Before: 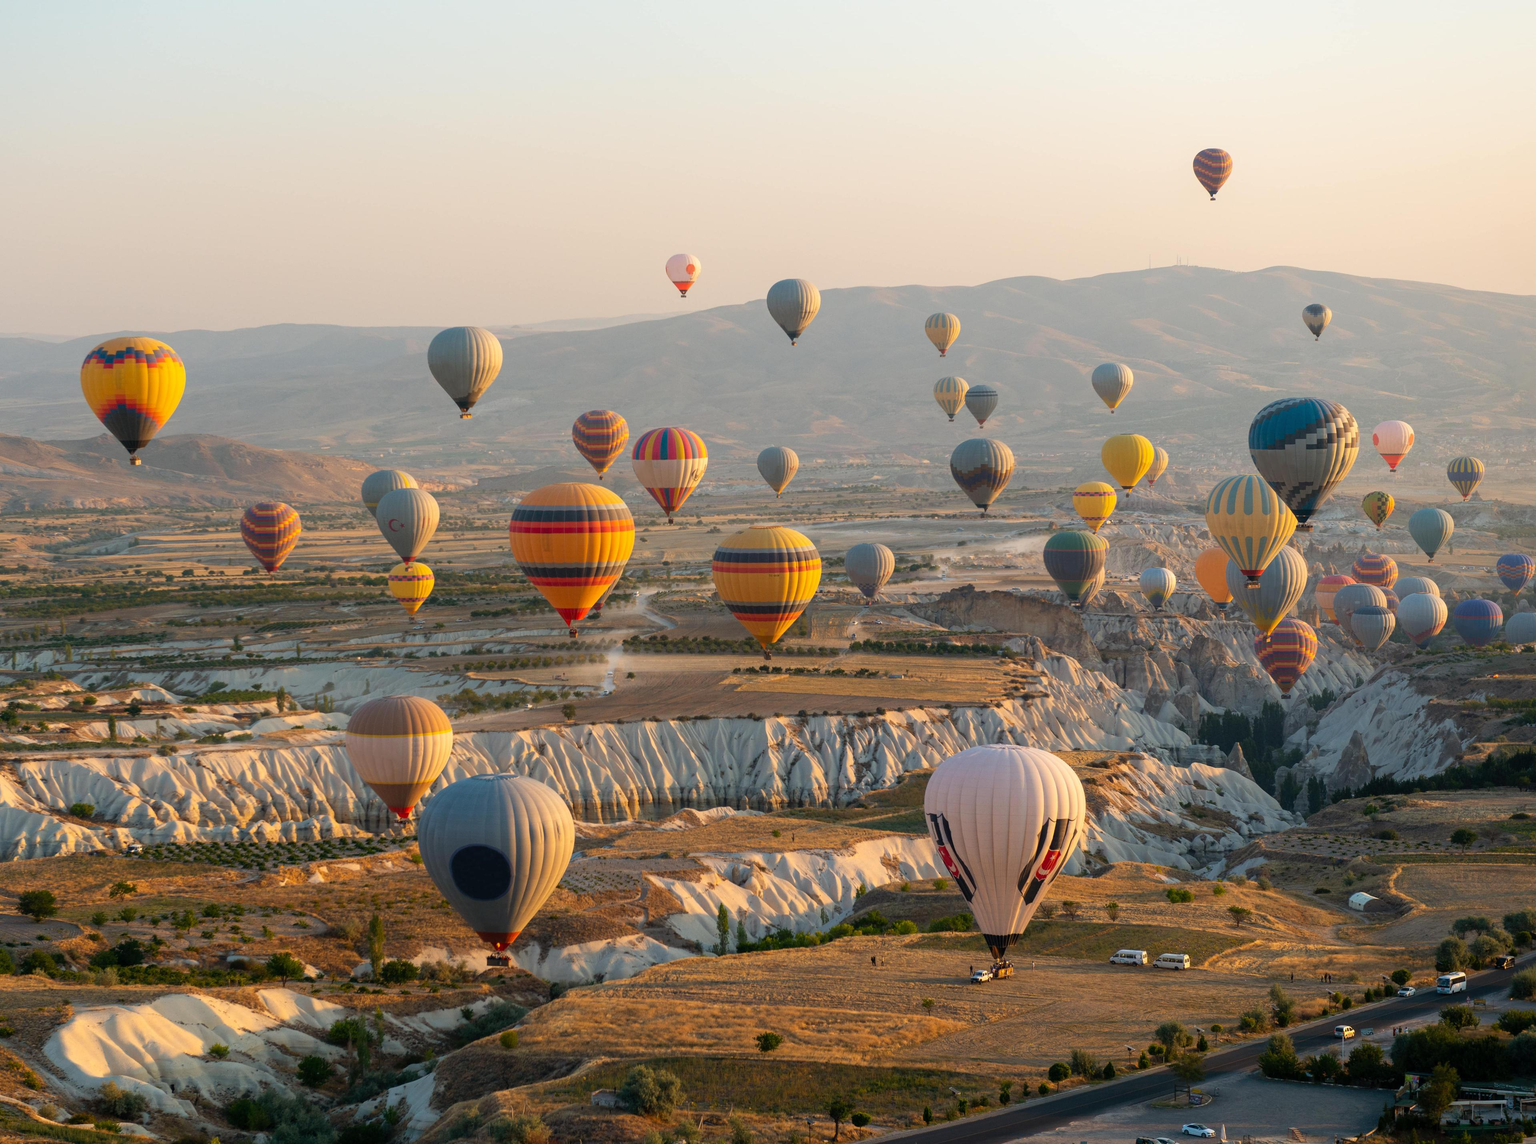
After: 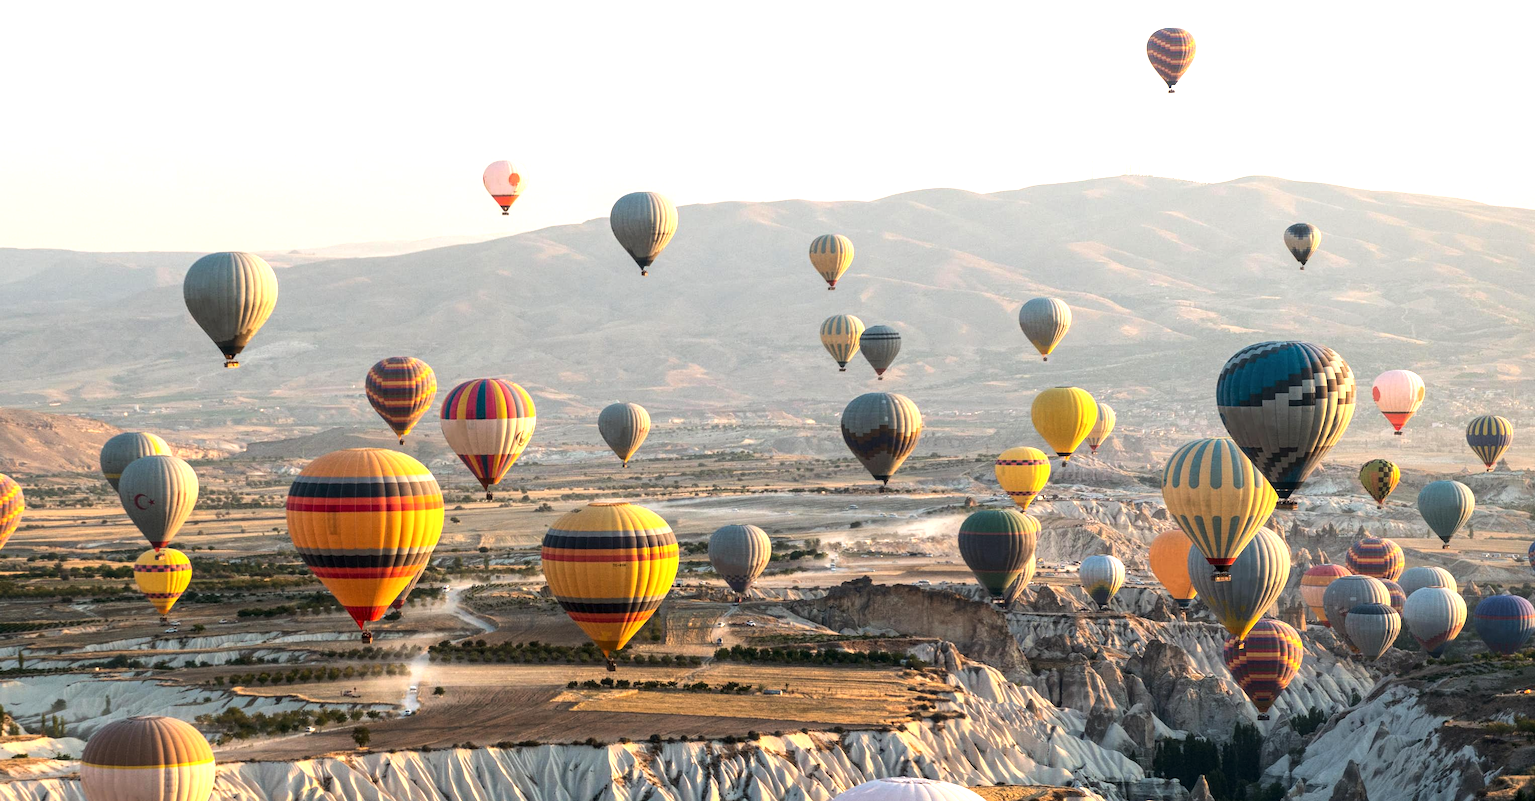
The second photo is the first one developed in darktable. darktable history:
crop: left 18.38%, top 11.092%, right 2.134%, bottom 33.217%
local contrast: on, module defaults
tone equalizer: -8 EV -1.08 EV, -7 EV -1.01 EV, -6 EV -0.867 EV, -5 EV -0.578 EV, -3 EV 0.578 EV, -2 EV 0.867 EV, -1 EV 1.01 EV, +0 EV 1.08 EV, edges refinement/feathering 500, mask exposure compensation -1.57 EV, preserve details no
